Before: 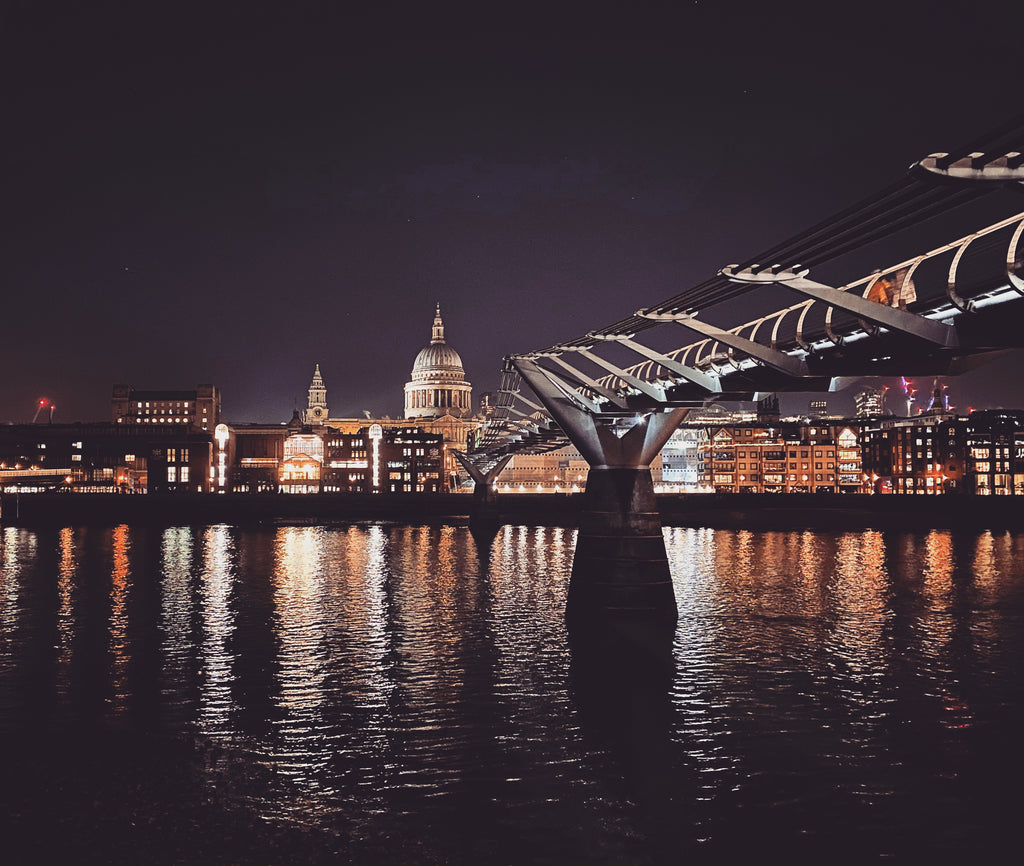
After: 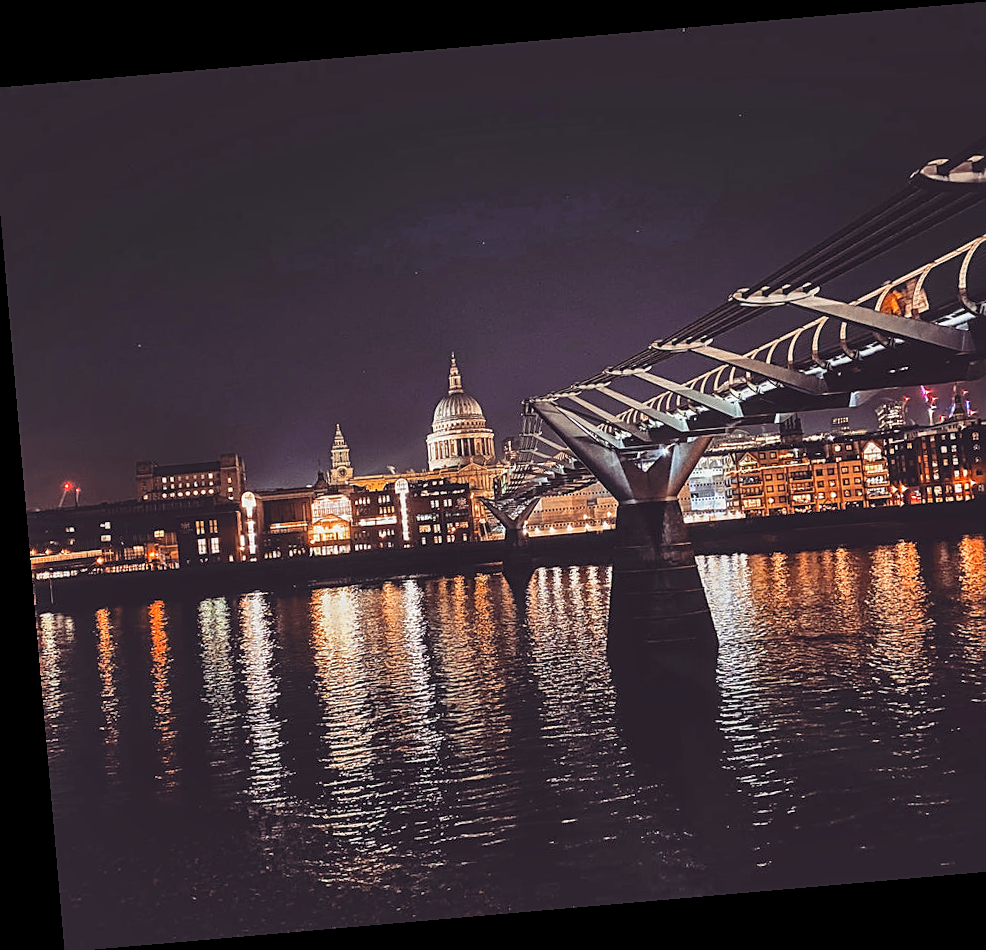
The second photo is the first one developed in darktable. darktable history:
sharpen: on, module defaults
crop and rotate: left 1.088%, right 8.807%
shadows and highlights: shadows 29.32, highlights -29.32, low approximation 0.01, soften with gaussian
rotate and perspective: rotation -4.98°, automatic cropping off
local contrast: on, module defaults
color balance: output saturation 120%
